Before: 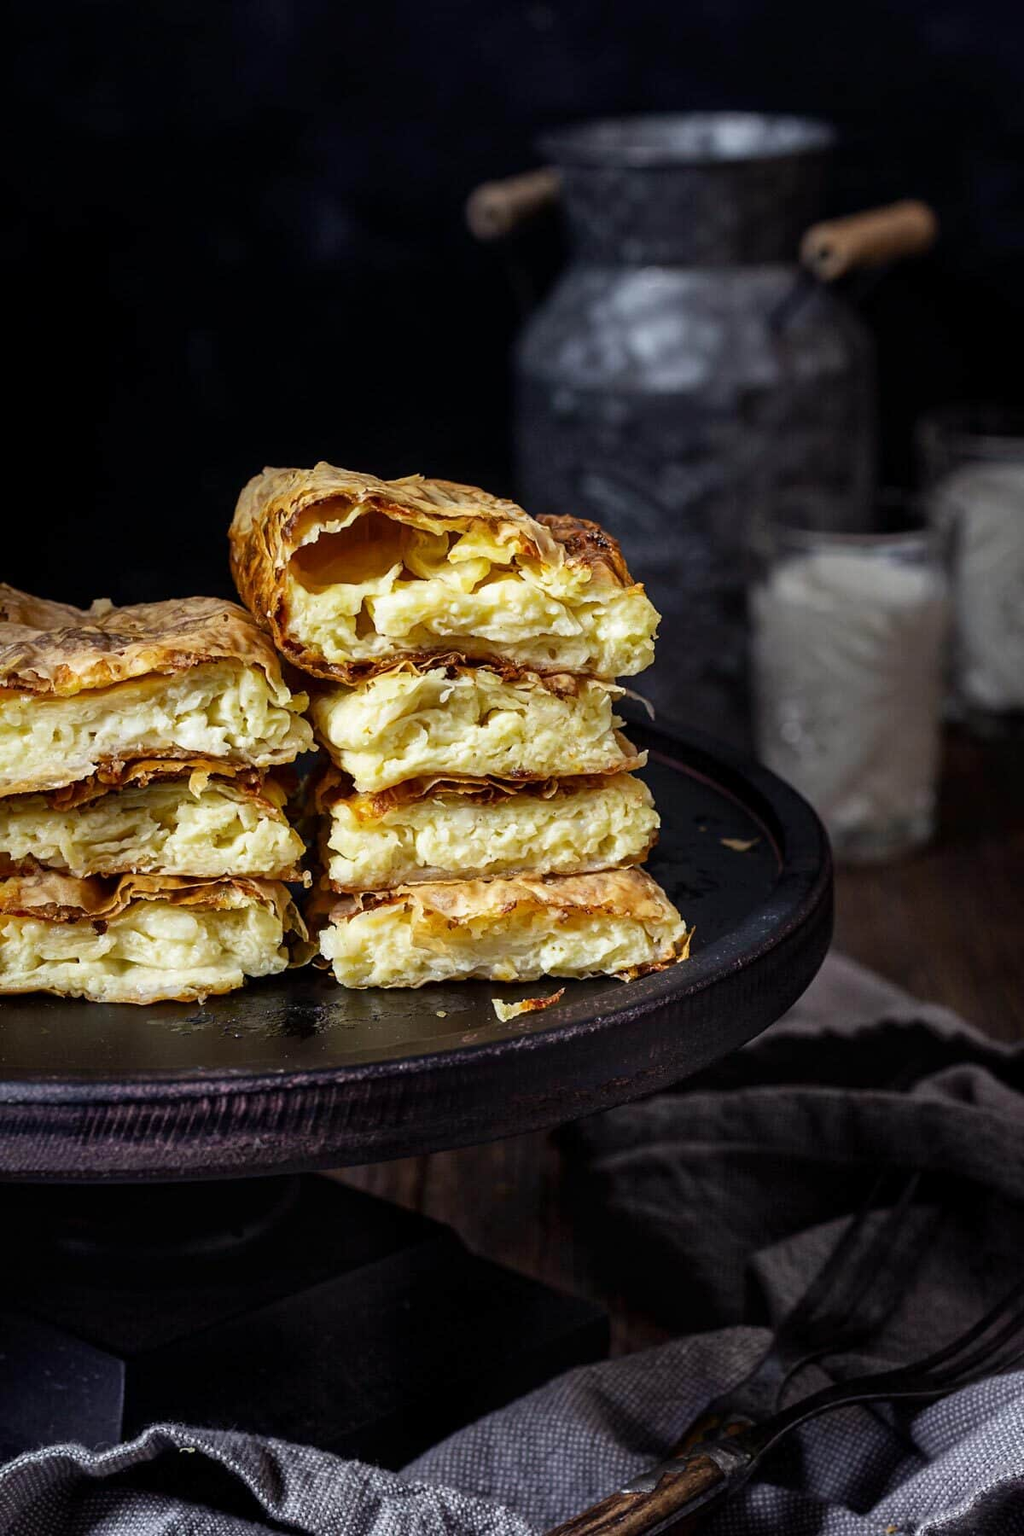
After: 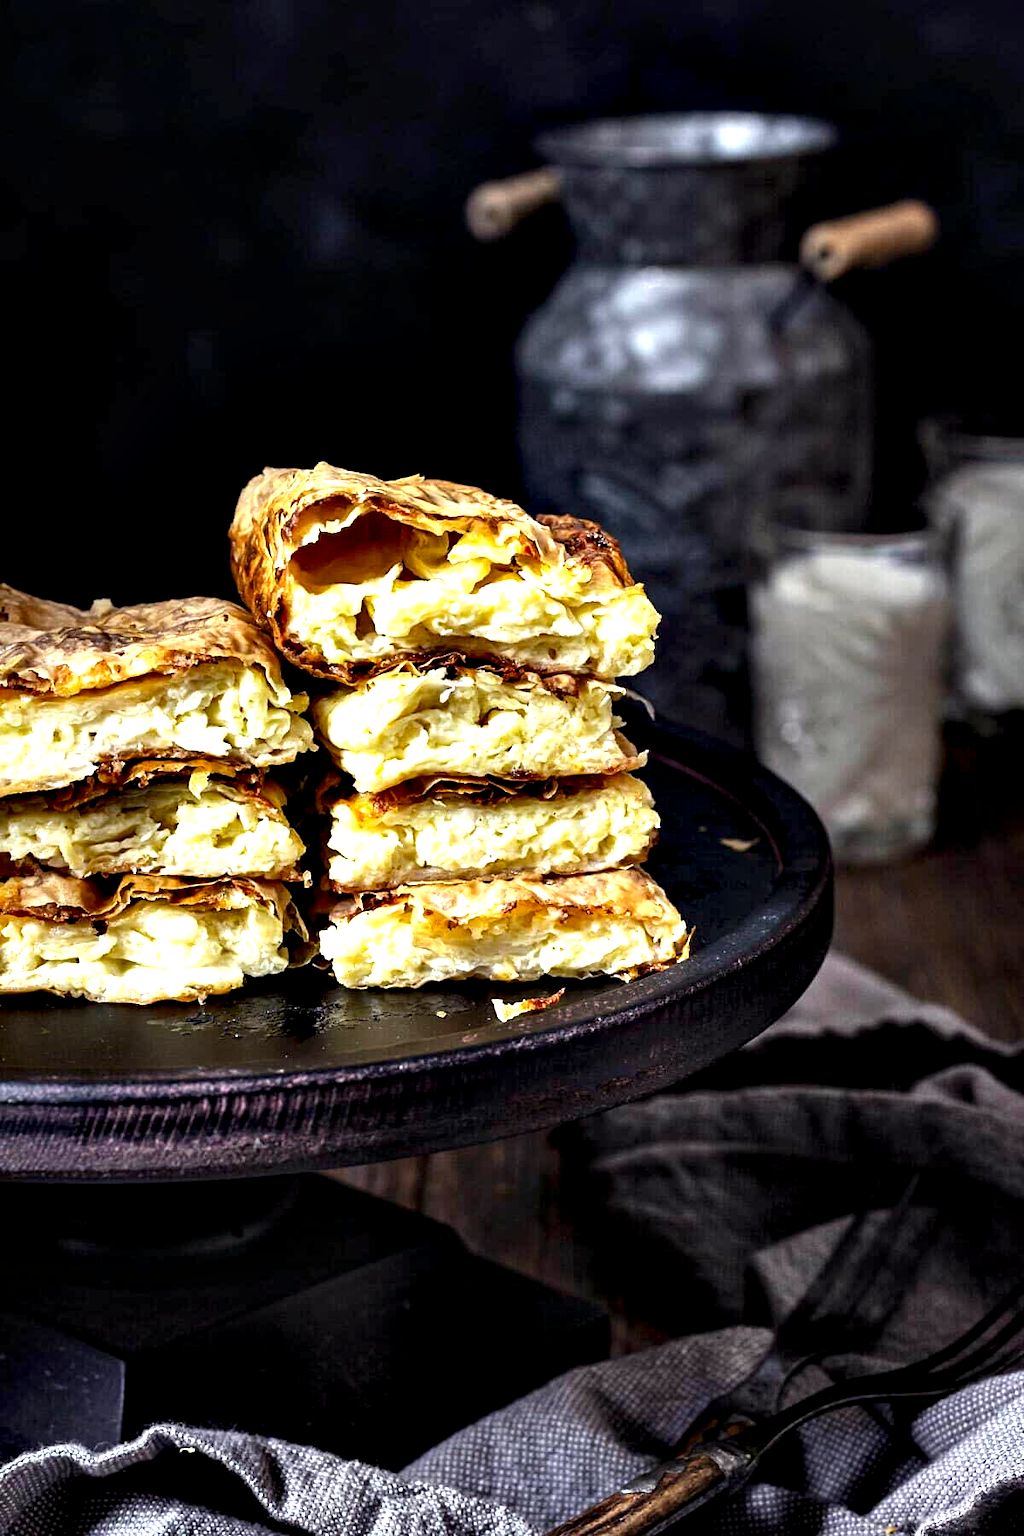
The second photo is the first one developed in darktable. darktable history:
contrast equalizer: y [[0.6 ×6], [0.55 ×6], [0 ×6], [0 ×6], [0 ×6]]
exposure: exposure 0.561 EV, compensate exposure bias true, compensate highlight preservation false
